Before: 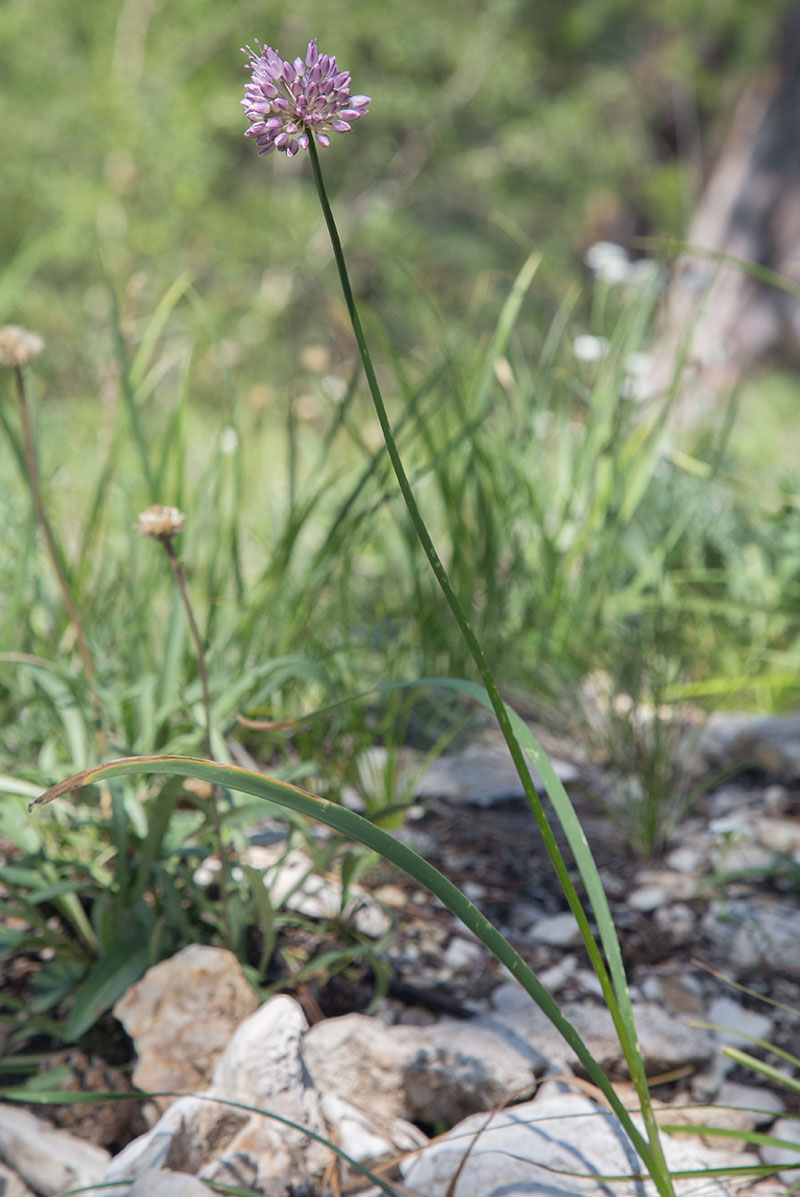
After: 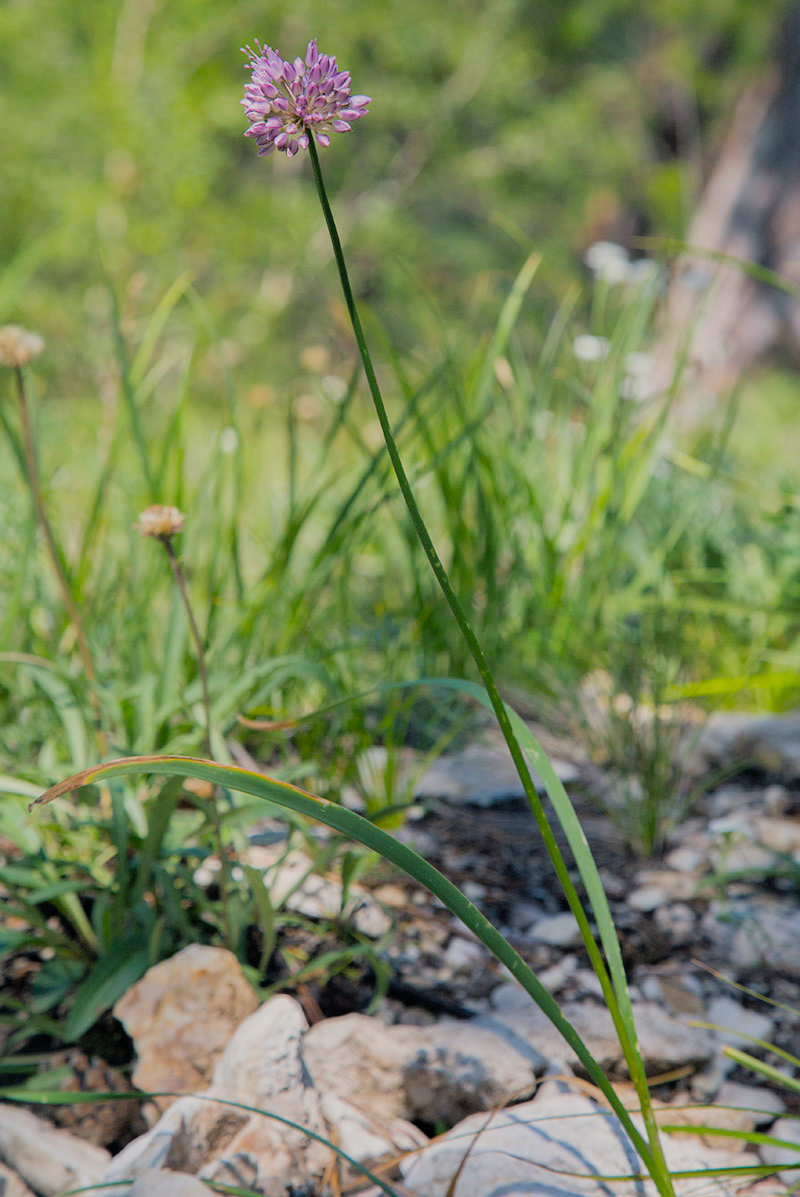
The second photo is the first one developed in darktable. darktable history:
color balance rgb: shadows lift › chroma 2.011%, shadows lift › hue 183.2°, highlights gain › chroma 1.118%, highlights gain › hue 68.16°, linear chroma grading › global chroma 15.518%, perceptual saturation grading › global saturation 19.715%, global vibrance 14.619%
filmic rgb: black relative exposure -7.71 EV, white relative exposure 4.41 EV, hardness 3.76, latitude 38.11%, contrast 0.979, highlights saturation mix 9.12%, shadows ↔ highlights balance 3.94%
